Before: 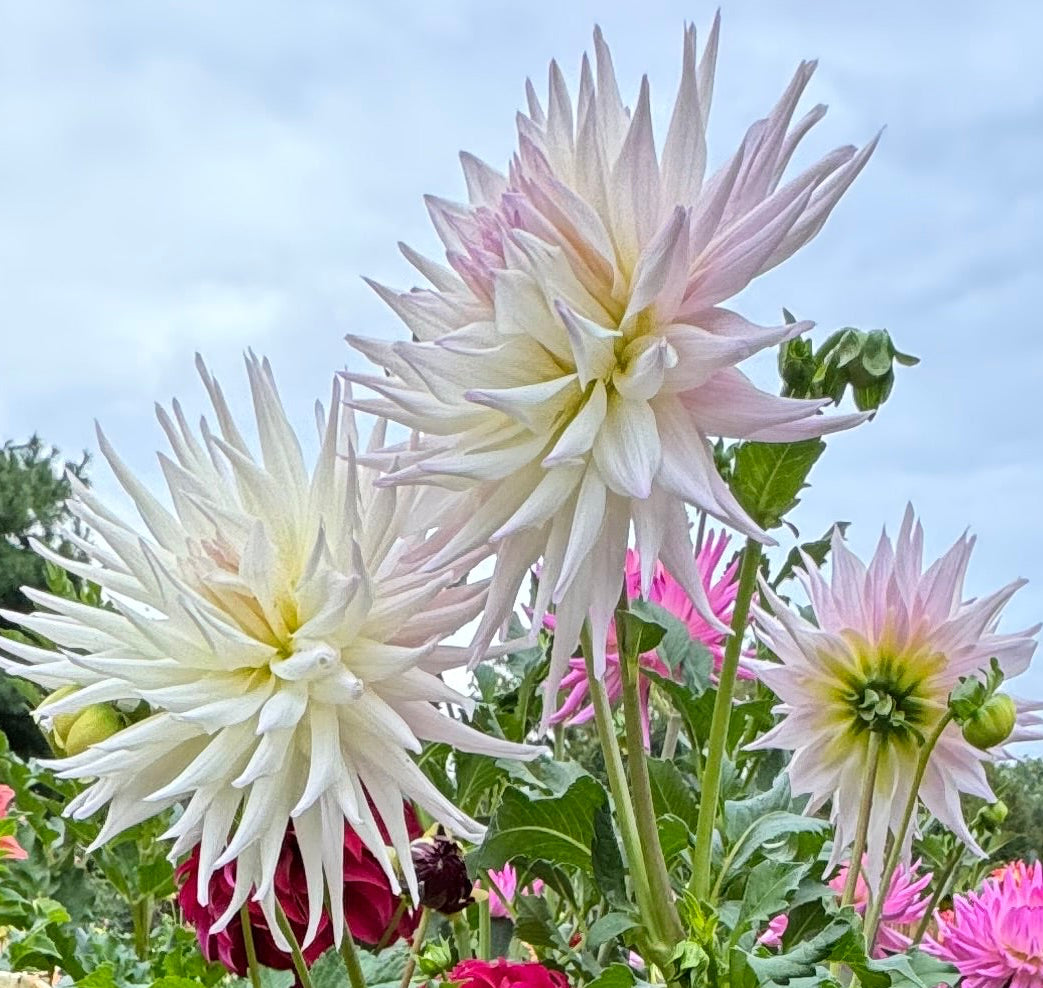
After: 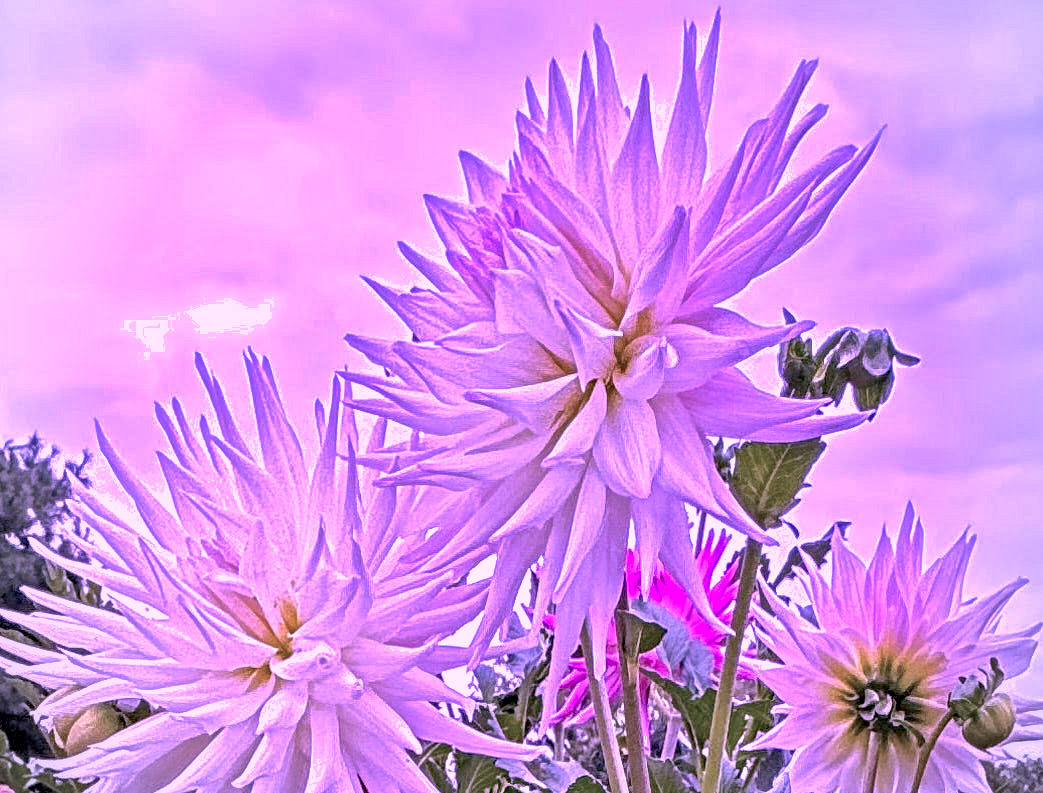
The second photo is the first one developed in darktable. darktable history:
vignetting: on, module defaults
white balance: red 1.188, blue 1.11
crop: bottom 19.644%
contrast equalizer: octaves 7, y [[0.5, 0.542, 0.583, 0.625, 0.667, 0.708], [0.5 ×6], [0.5 ×6], [0 ×6], [0 ×6]]
shadows and highlights: on, module defaults
color calibration: illuminant custom, x 0.379, y 0.481, temperature 4443.07 K
